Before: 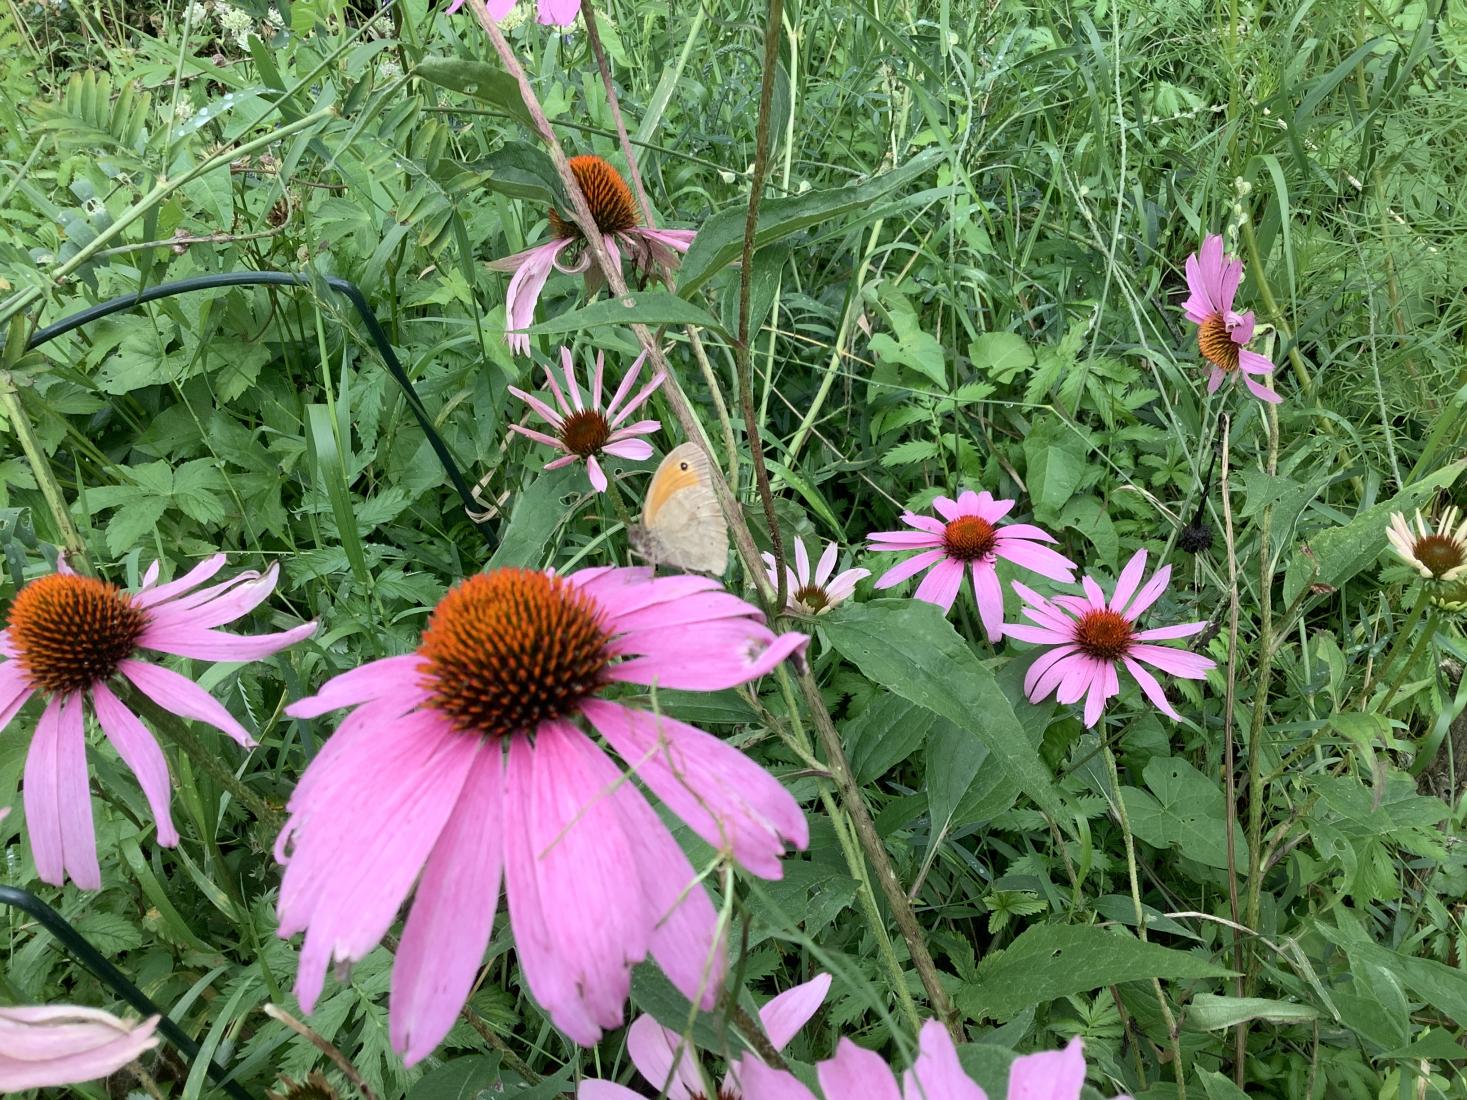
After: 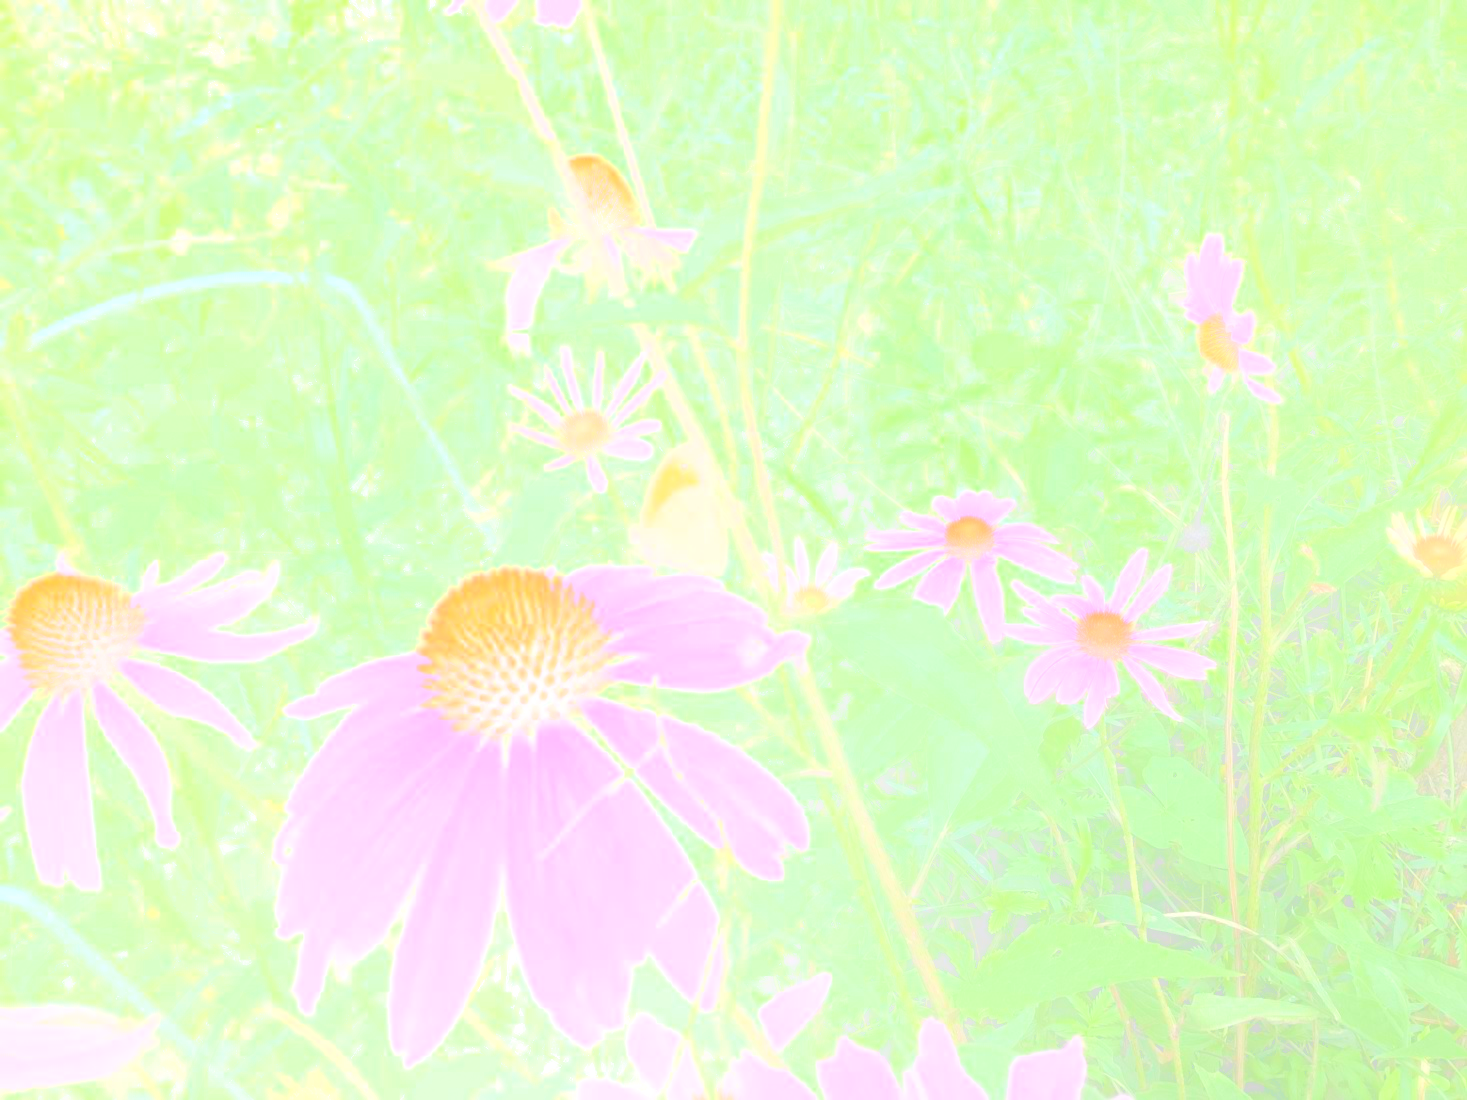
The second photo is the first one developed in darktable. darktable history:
color correction: highlights a* 0.816, highlights b* 2.78, saturation 1.1
bloom: size 70%, threshold 25%, strength 70%
exposure: exposure 0.6 EV, compensate highlight preservation false
